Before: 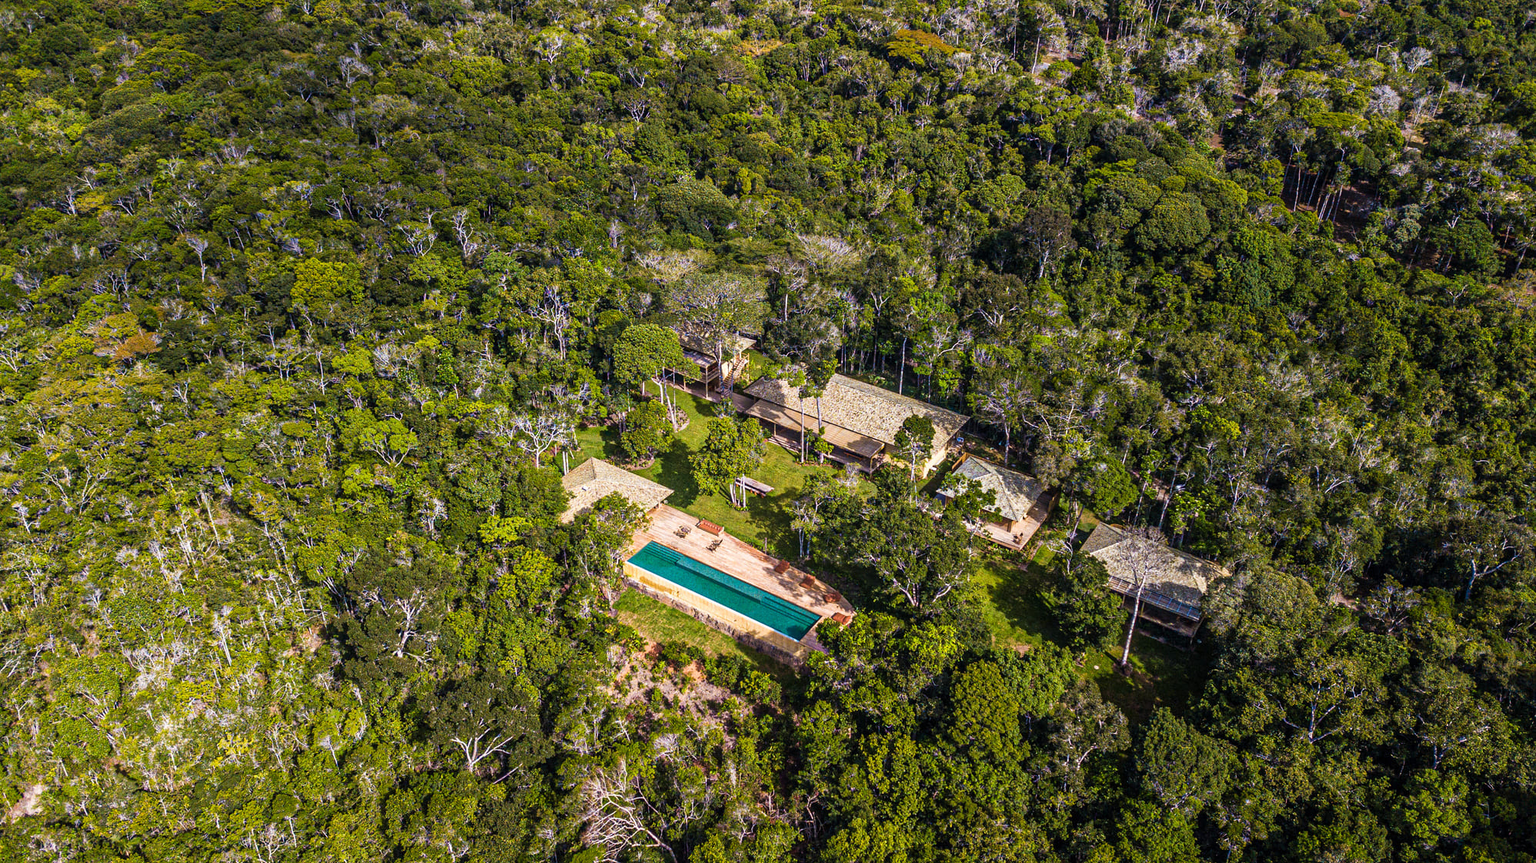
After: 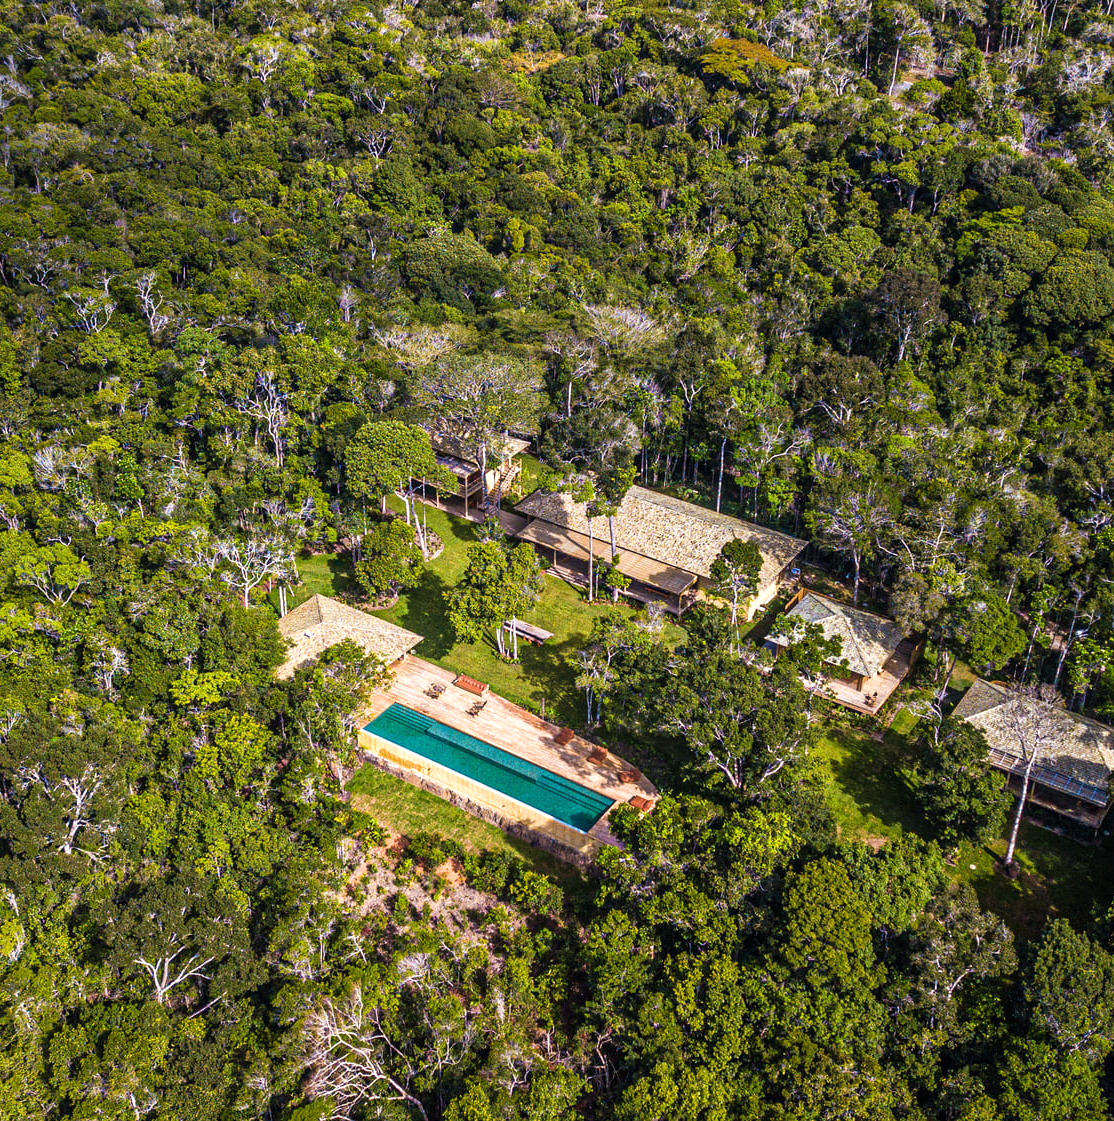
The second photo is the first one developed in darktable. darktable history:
crop and rotate: left 22.661%, right 21.506%
exposure: exposure 0.177 EV, compensate highlight preservation false
